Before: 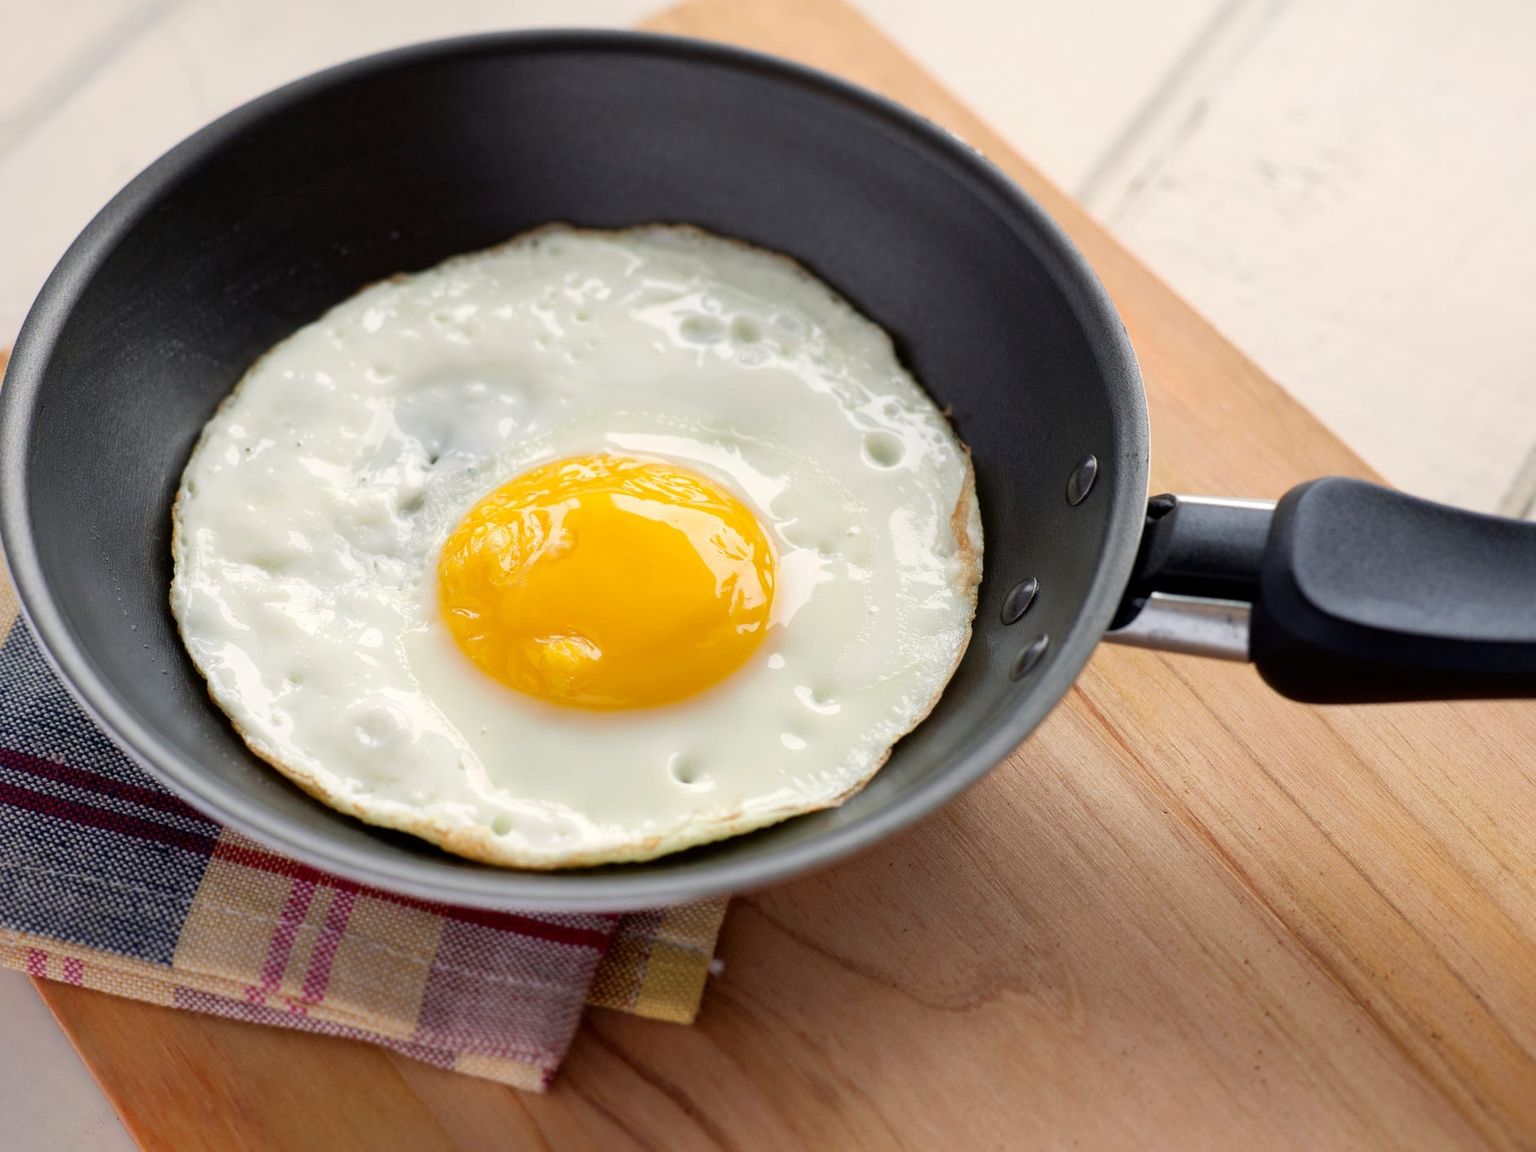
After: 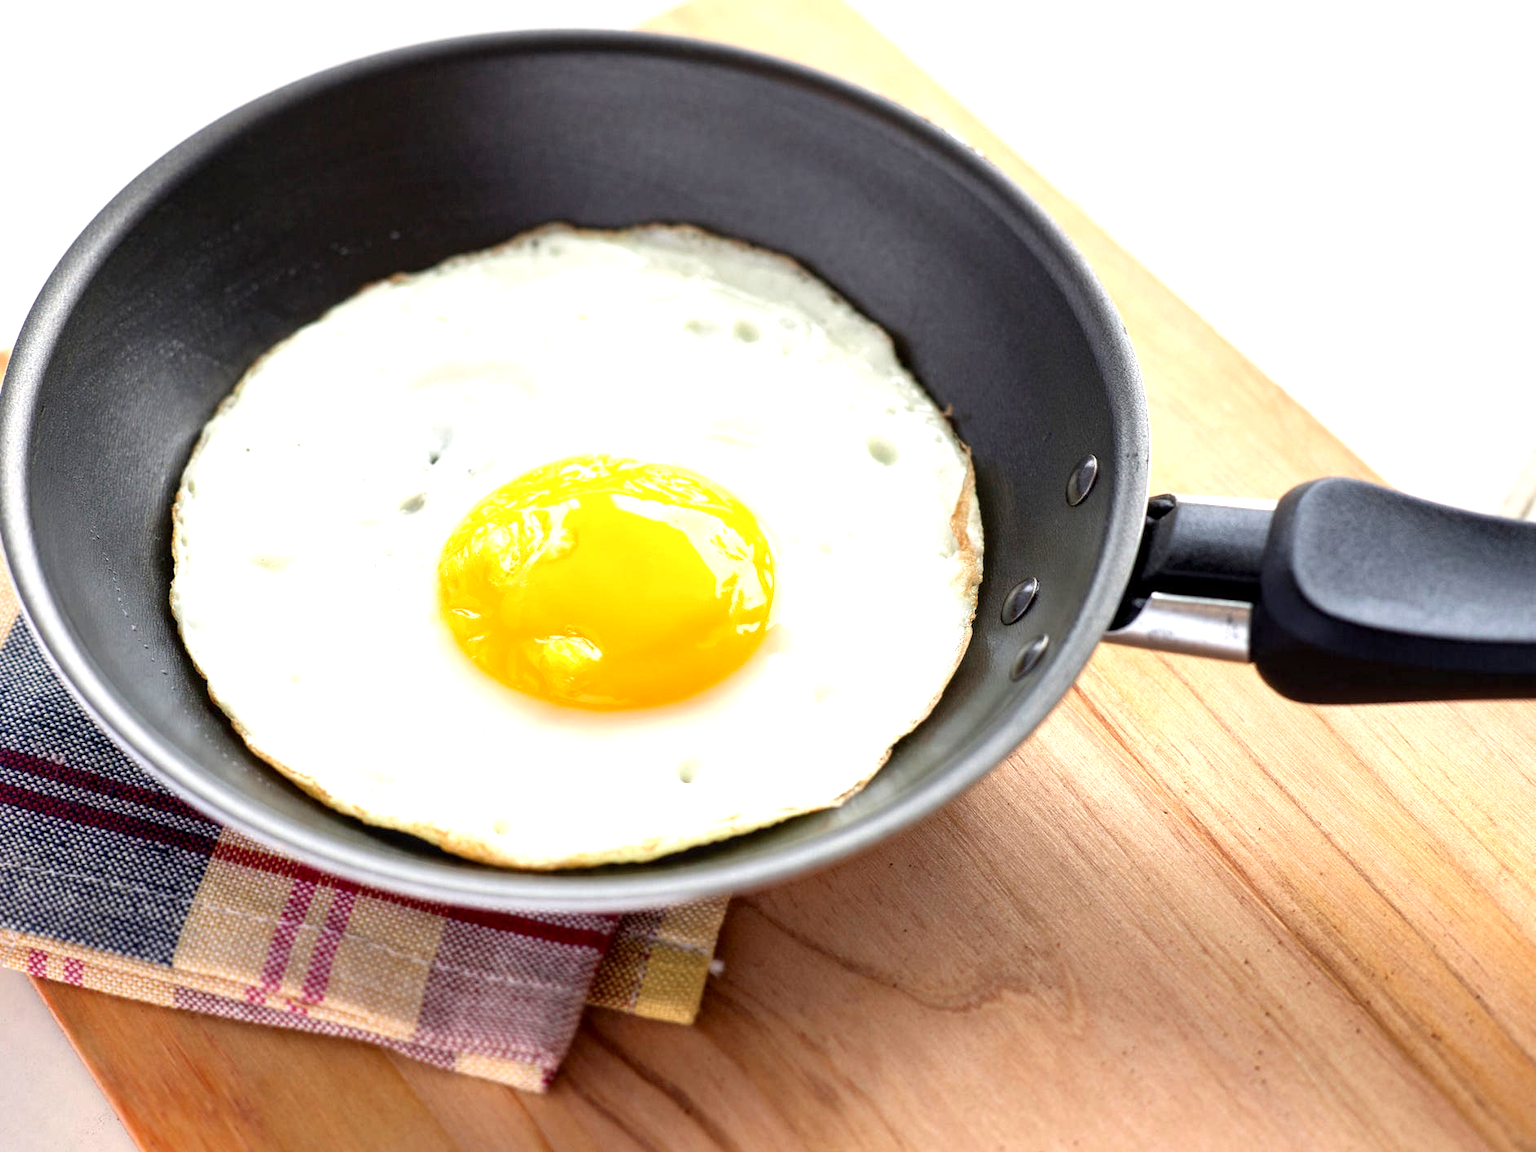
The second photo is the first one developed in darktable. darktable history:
exposure: exposure 0.945 EV, compensate highlight preservation false
local contrast: highlights 84%, shadows 82%
